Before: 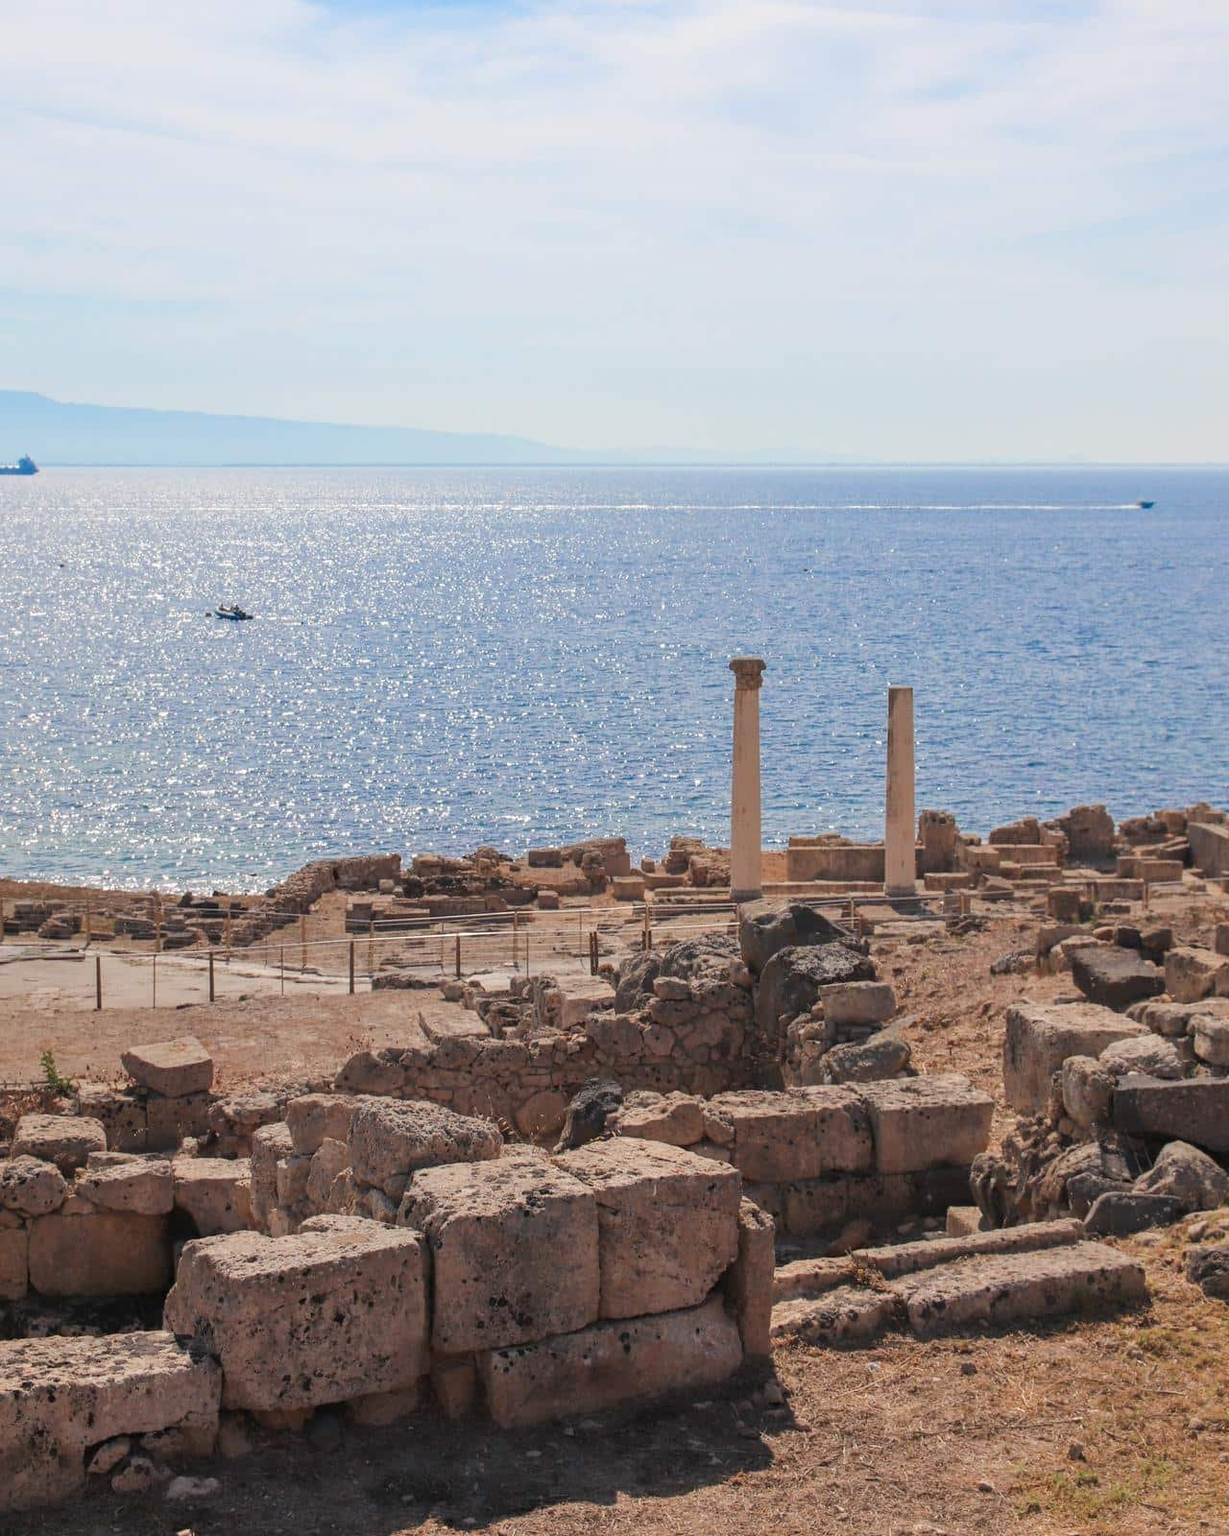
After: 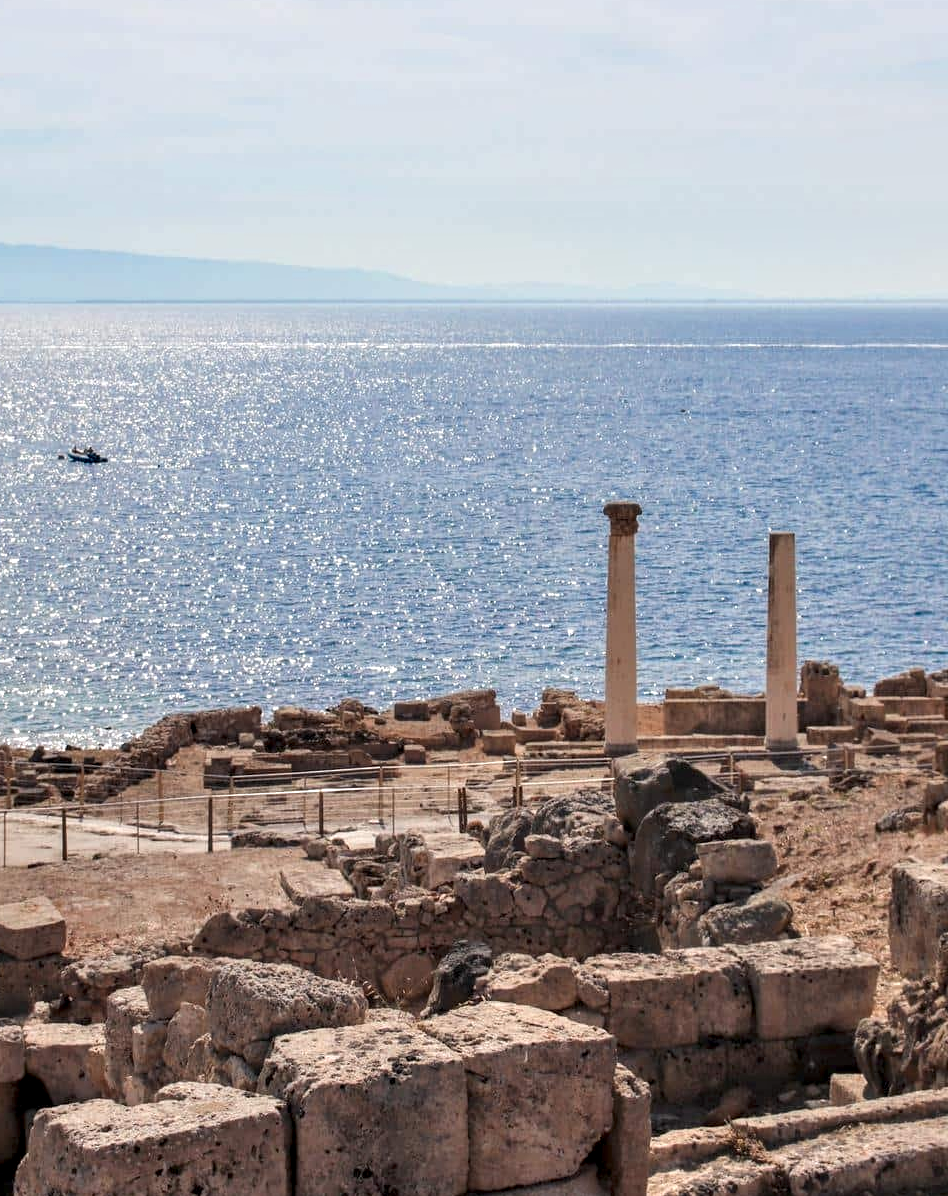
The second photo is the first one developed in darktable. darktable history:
crop and rotate: left 12.222%, top 11.46%, right 13.699%, bottom 13.748%
local contrast: highlights 106%, shadows 100%, detail 119%, midtone range 0.2
contrast equalizer: octaves 7, y [[0.586, 0.584, 0.576, 0.565, 0.552, 0.539], [0.5 ×6], [0.97, 0.959, 0.919, 0.859, 0.789, 0.717], [0 ×6], [0 ×6]]
